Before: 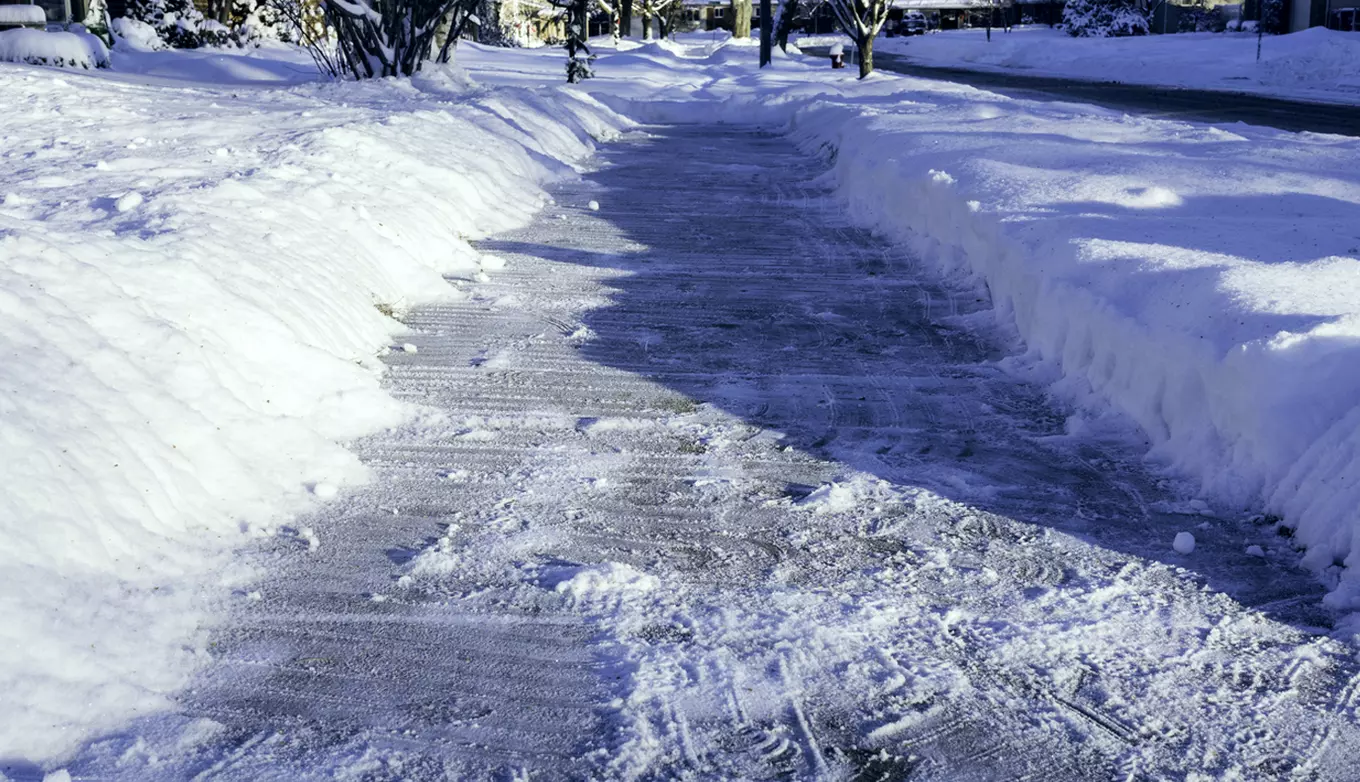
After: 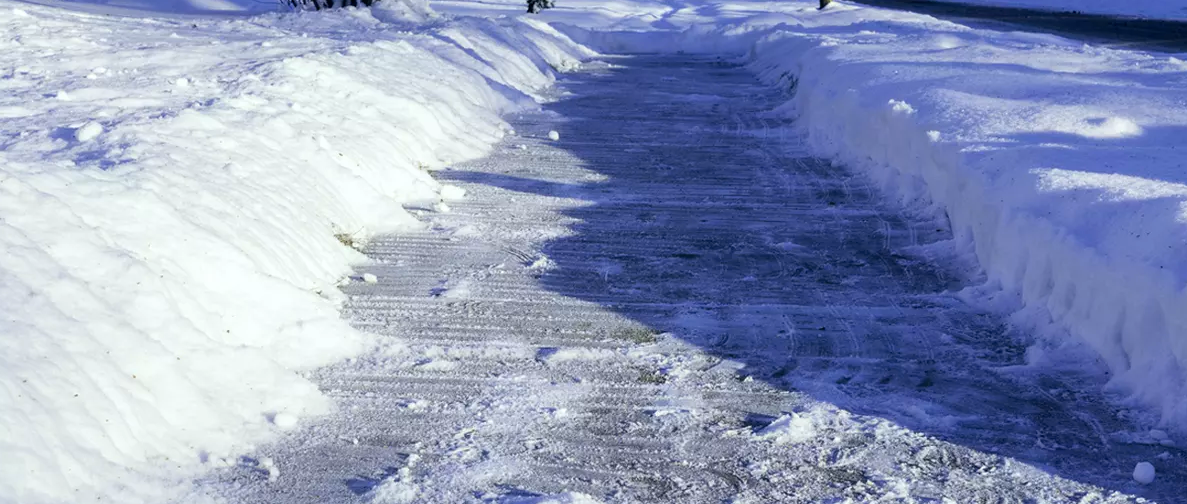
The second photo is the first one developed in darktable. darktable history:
crop: left 3.015%, top 8.969%, right 9.647%, bottom 26.457%
contrast brightness saturation: saturation 0.18
